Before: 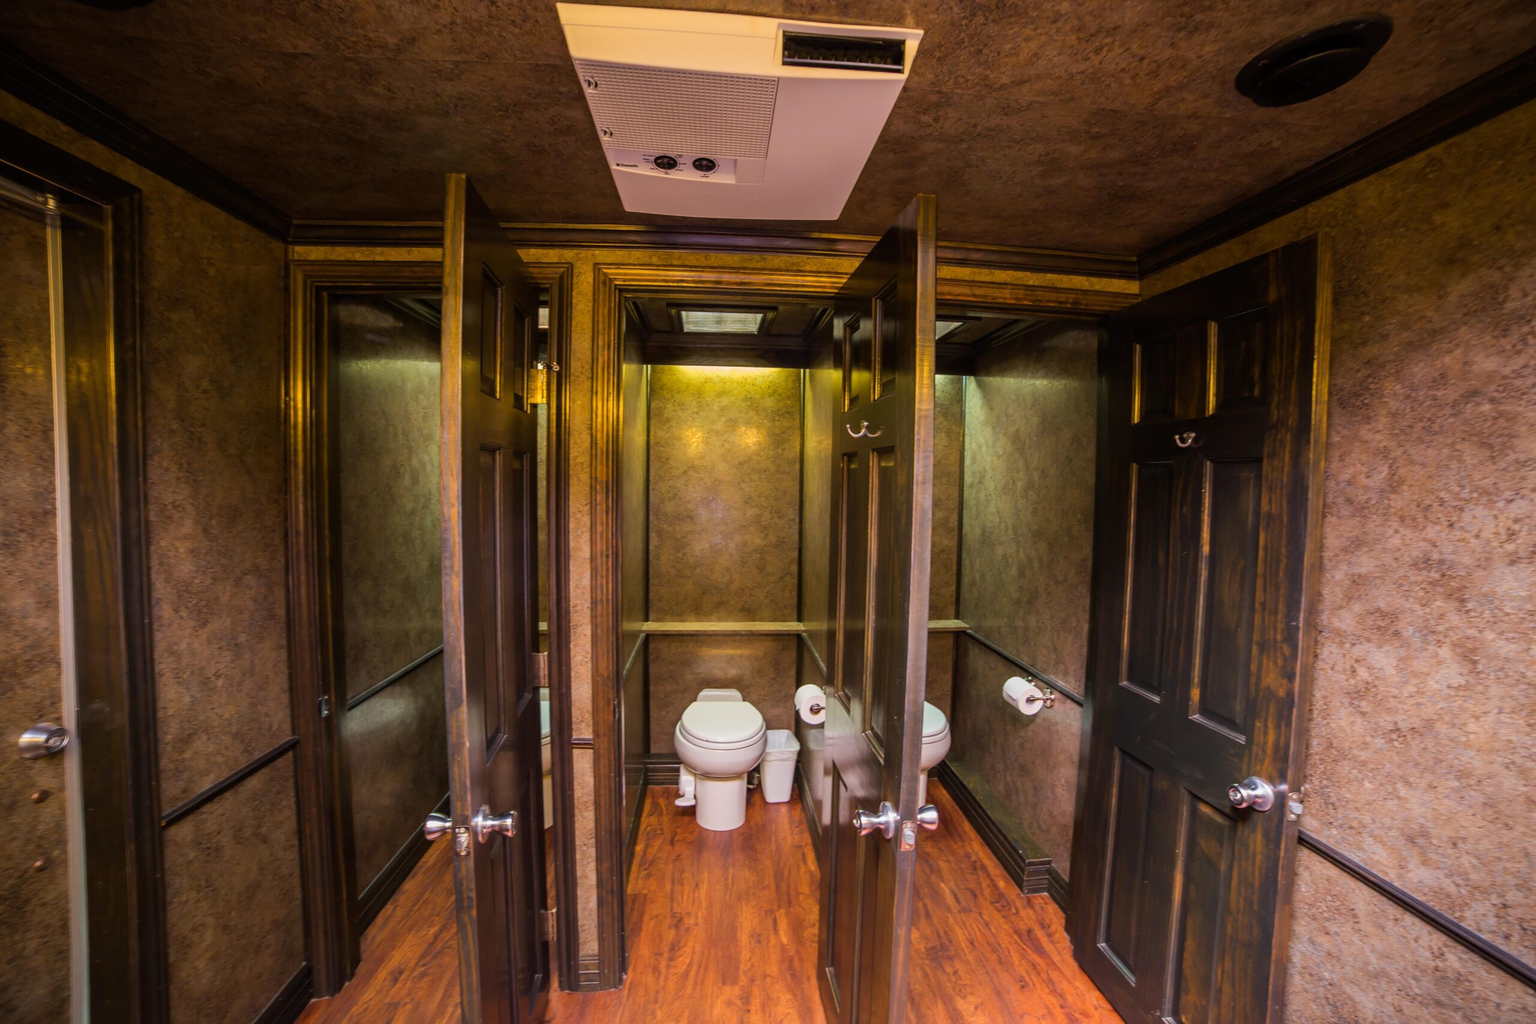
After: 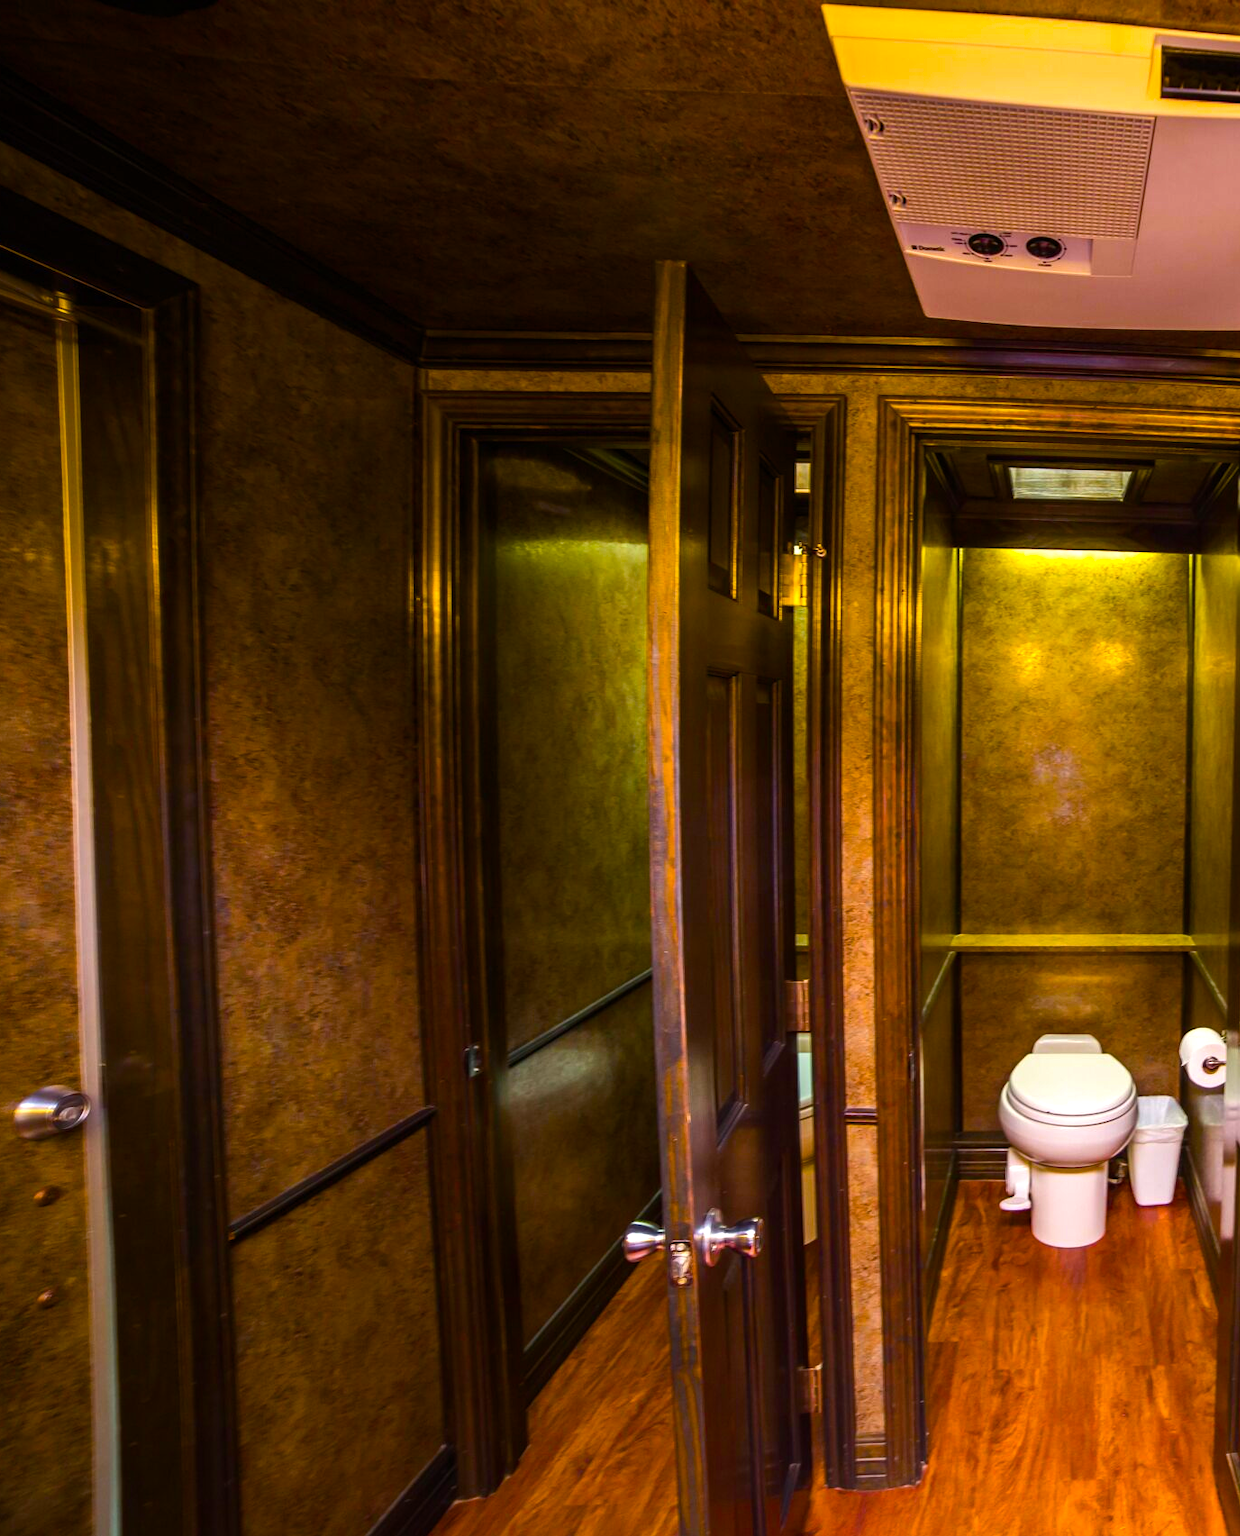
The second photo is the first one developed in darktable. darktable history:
color balance rgb: linear chroma grading › global chroma 9%, perceptual saturation grading › global saturation 36%, perceptual saturation grading › shadows 35%, perceptual brilliance grading › global brilliance 15%, perceptual brilliance grading › shadows -35%, global vibrance 15%
crop: left 0.587%, right 45.588%, bottom 0.086%
white balance: emerald 1
